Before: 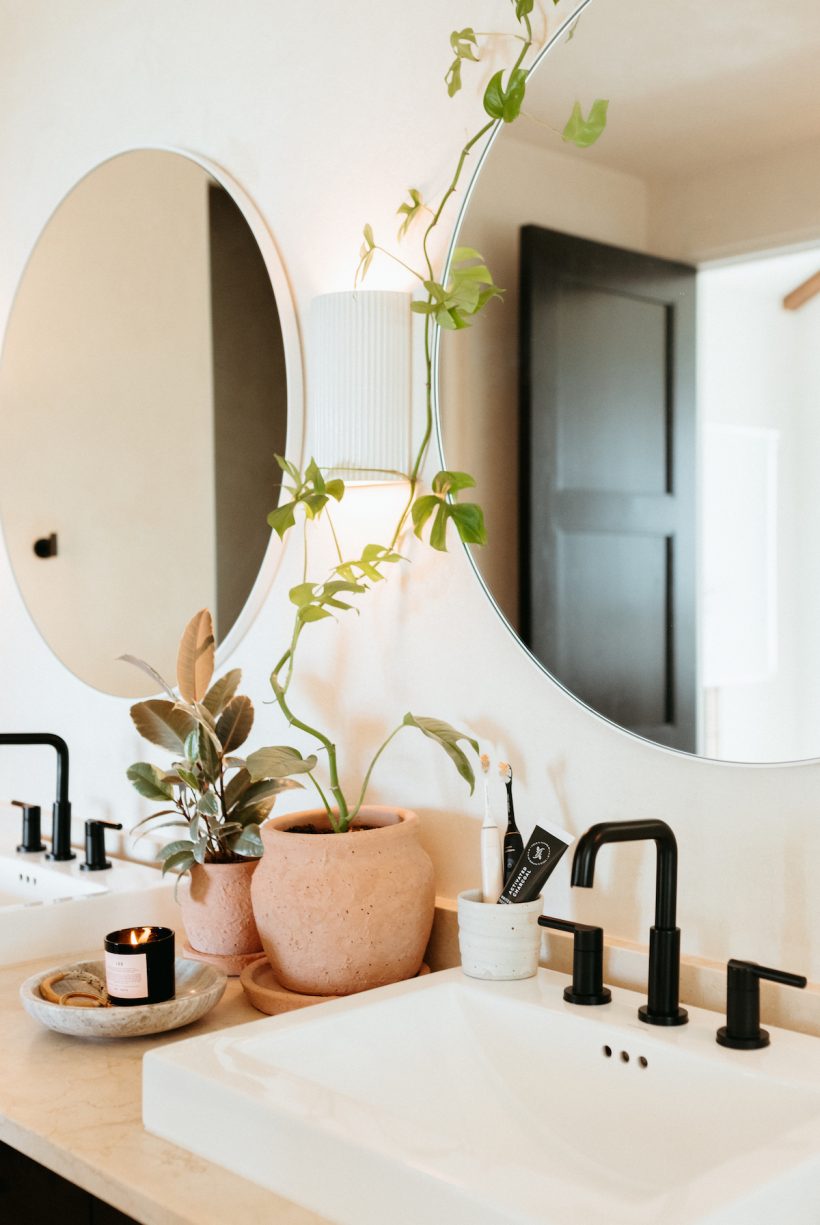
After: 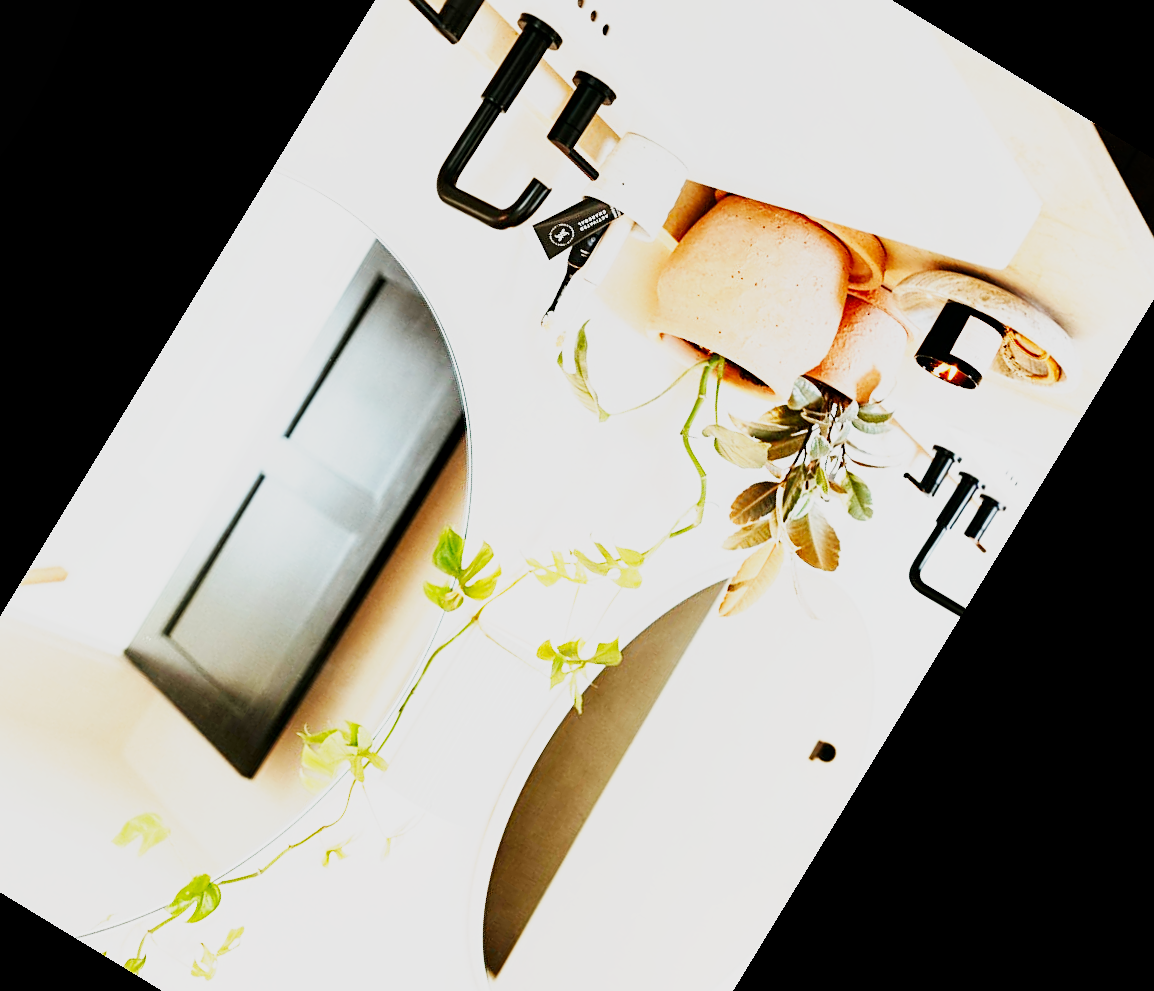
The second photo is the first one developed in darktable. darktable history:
shadows and highlights: radius 121.13, shadows 21.4, white point adjustment -9.72, highlights -14.39, soften with gaussian
exposure: exposure 0.935 EV, compensate highlight preservation false
crop and rotate: angle 148.68°, left 9.111%, top 15.603%, right 4.588%, bottom 17.041%
graduated density: rotation -0.352°, offset 57.64
local contrast: highlights 100%, shadows 100%, detail 120%, midtone range 0.2
base curve: curves: ch0 [(0, 0) (0.007, 0.004) (0.027, 0.03) (0.046, 0.07) (0.207, 0.54) (0.442, 0.872) (0.673, 0.972) (1, 1)], preserve colors none
sharpen: on, module defaults
